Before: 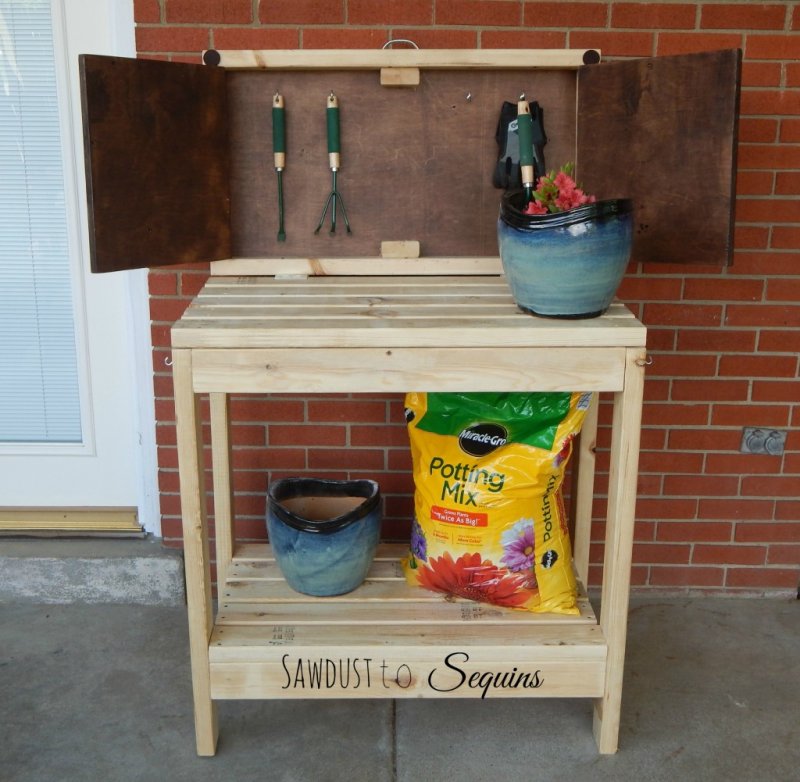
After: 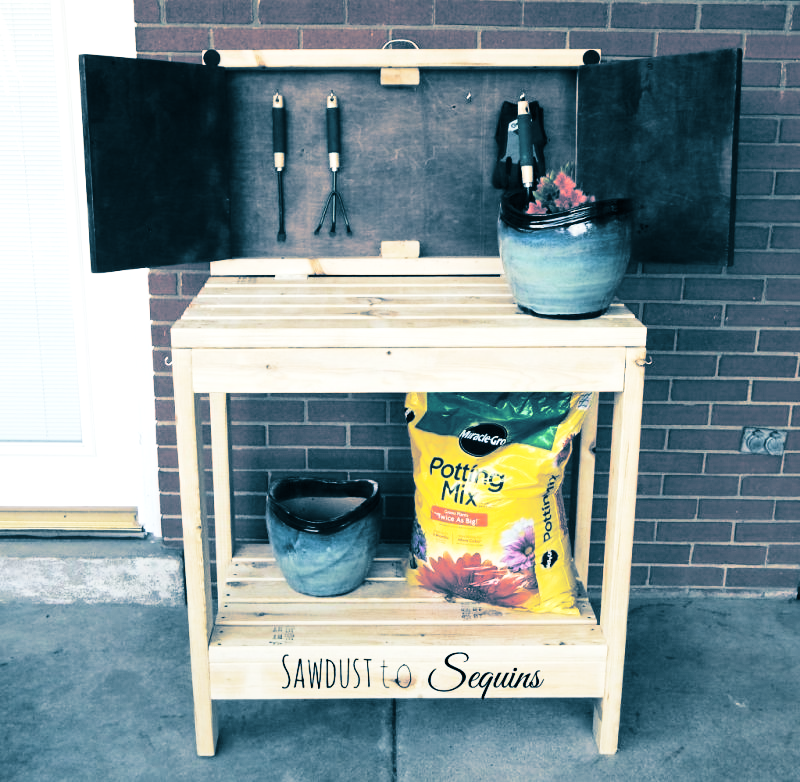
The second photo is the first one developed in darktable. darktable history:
tone equalizer: -8 EV -0.75 EV, -7 EV -0.7 EV, -6 EV -0.6 EV, -5 EV -0.4 EV, -3 EV 0.4 EV, -2 EV 0.6 EV, -1 EV 0.7 EV, +0 EV 0.75 EV, edges refinement/feathering 500, mask exposure compensation -1.57 EV, preserve details no
split-toning: shadows › hue 212.4°, balance -70
base curve: curves: ch0 [(0, 0) (0.028, 0.03) (0.121, 0.232) (0.46, 0.748) (0.859, 0.968) (1, 1)], preserve colors none
